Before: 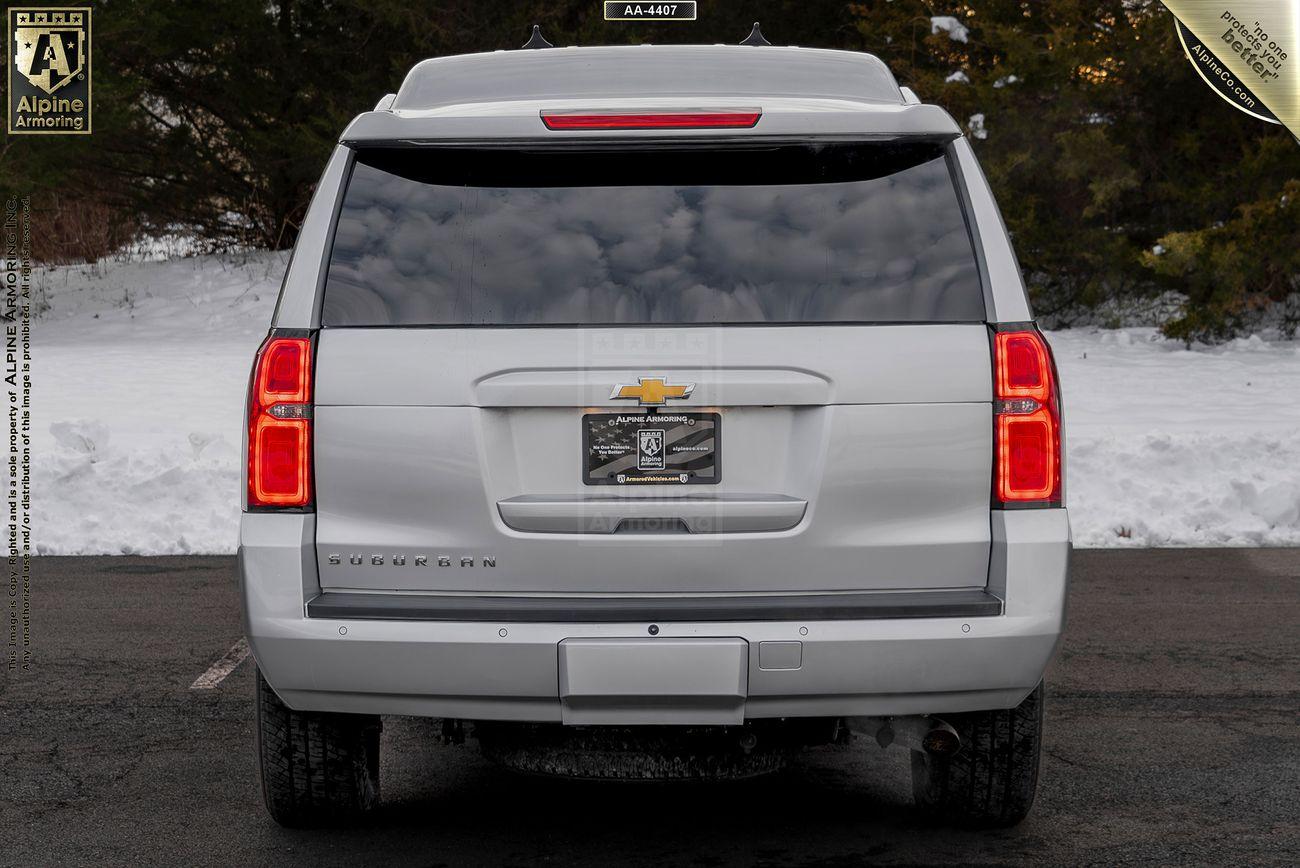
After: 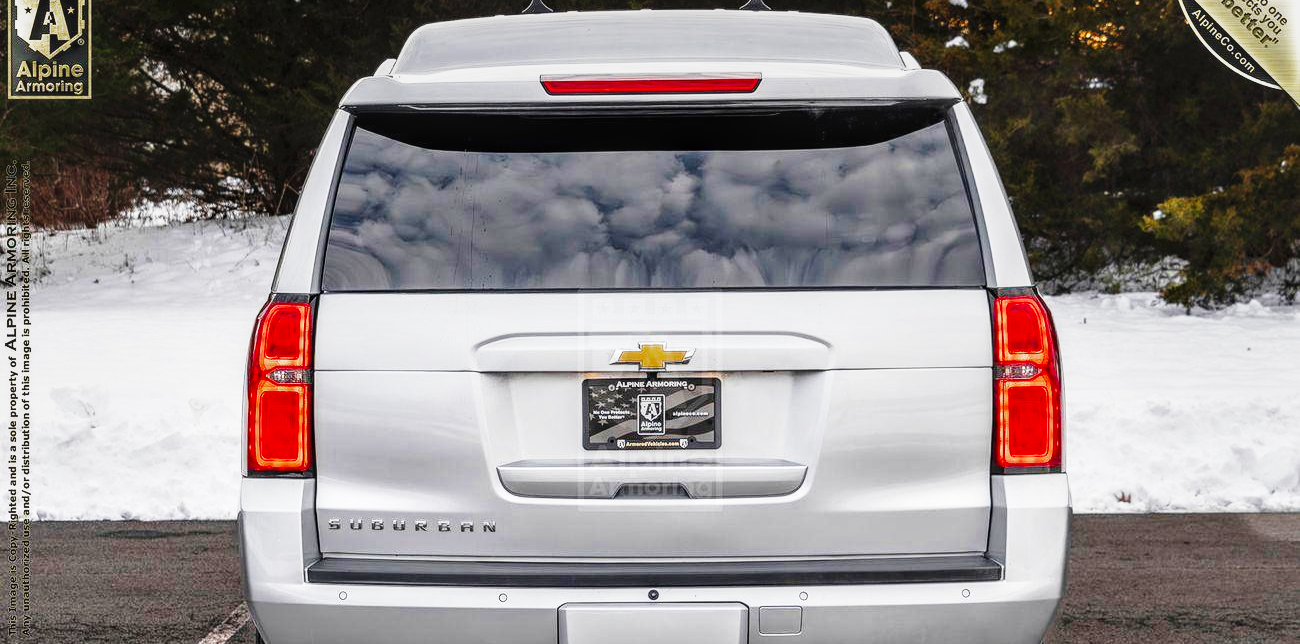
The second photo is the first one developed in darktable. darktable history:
crop: top 4.145%, bottom 21.639%
local contrast: on, module defaults
color zones: curves: ch0 [(0, 0.425) (0.143, 0.422) (0.286, 0.42) (0.429, 0.419) (0.571, 0.419) (0.714, 0.42) (0.857, 0.422) (1, 0.425)]
base curve: curves: ch0 [(0, 0) (0.026, 0.03) (0.109, 0.232) (0.351, 0.748) (0.669, 0.968) (1, 1)], preserve colors none
